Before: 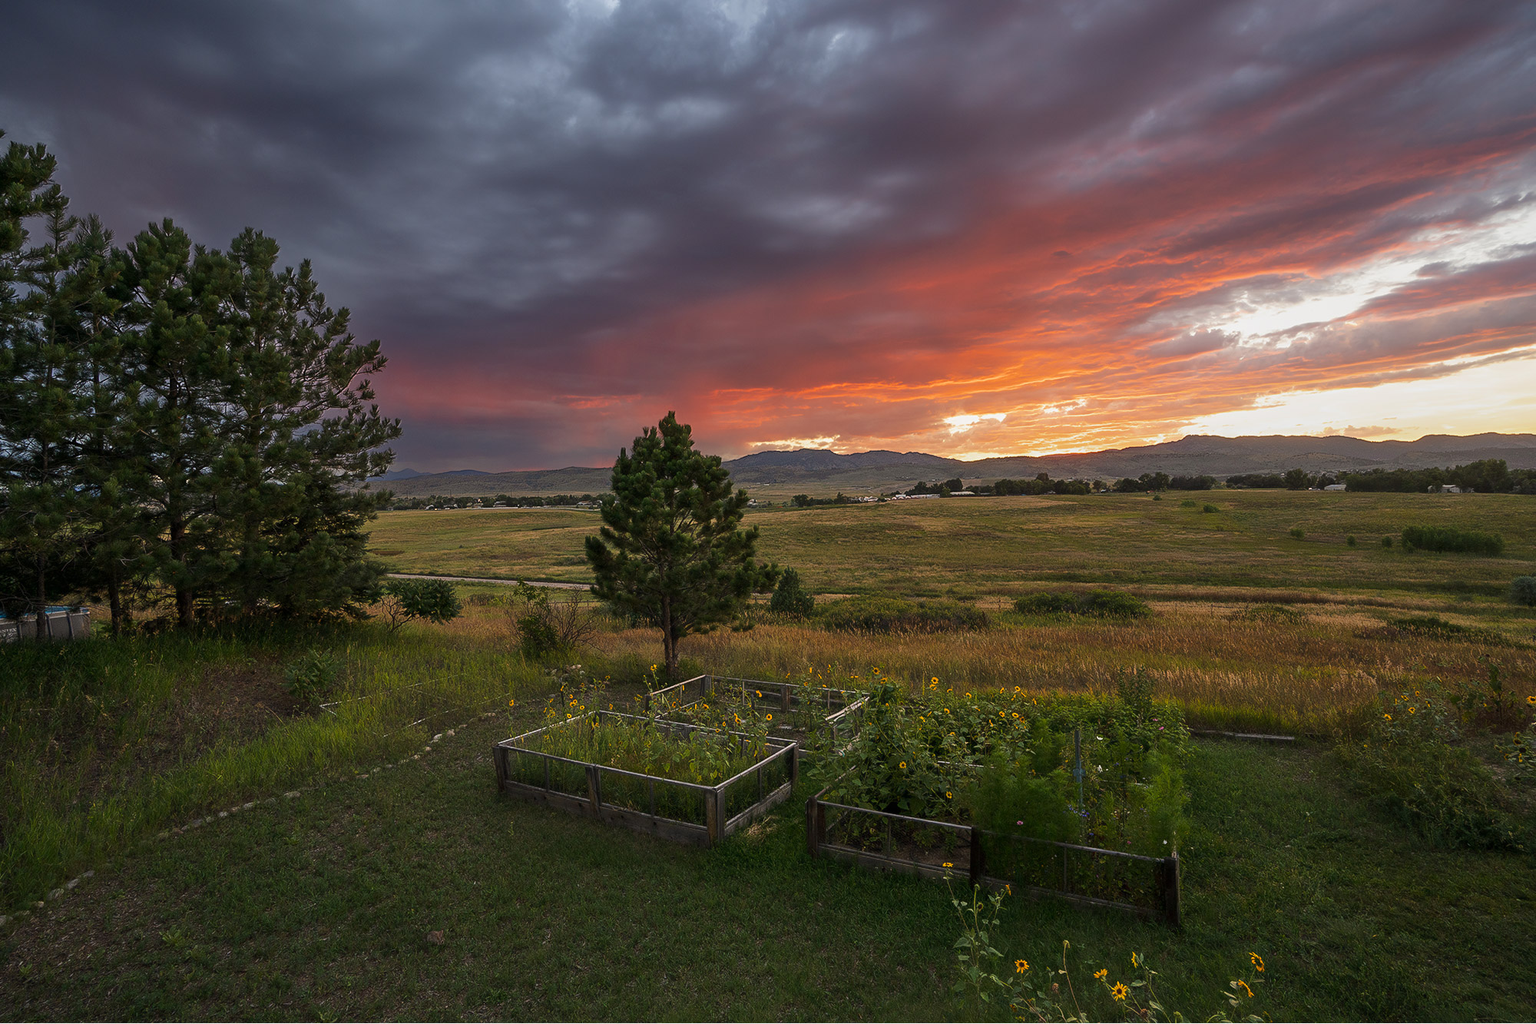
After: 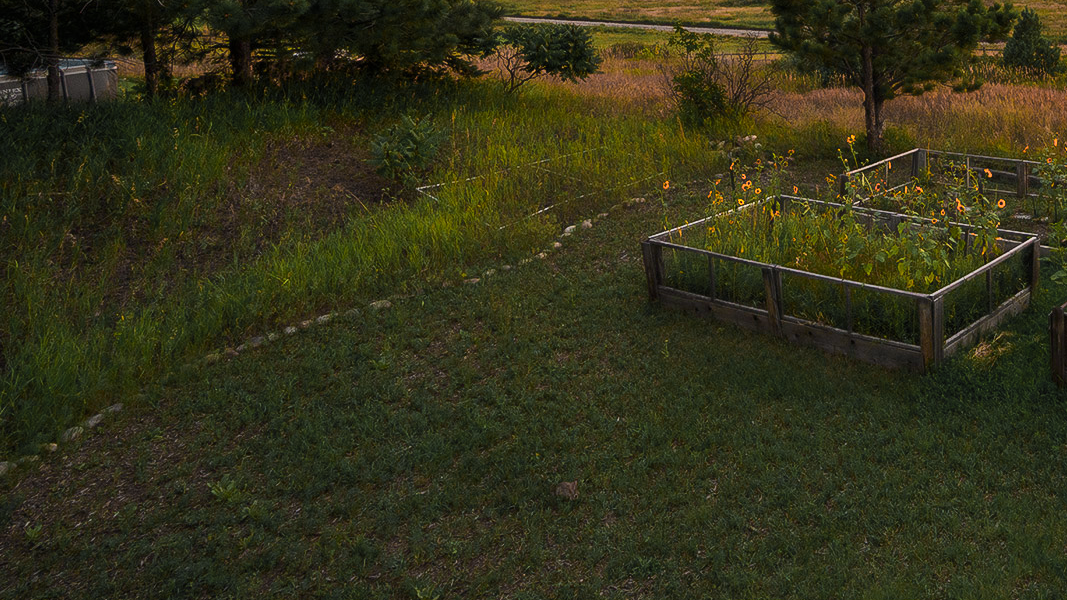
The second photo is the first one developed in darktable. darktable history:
color zones: curves: ch0 [(0.257, 0.558) (0.75, 0.565)]; ch1 [(0.004, 0.857) (0.14, 0.416) (0.257, 0.695) (0.442, 0.032) (0.736, 0.266) (0.891, 0.741)]; ch2 [(0, 0.623) (0.112, 0.436) (0.271, 0.474) (0.516, 0.64) (0.743, 0.286)]
crop and rotate: top 54.778%, right 46.61%, bottom 0.159%
